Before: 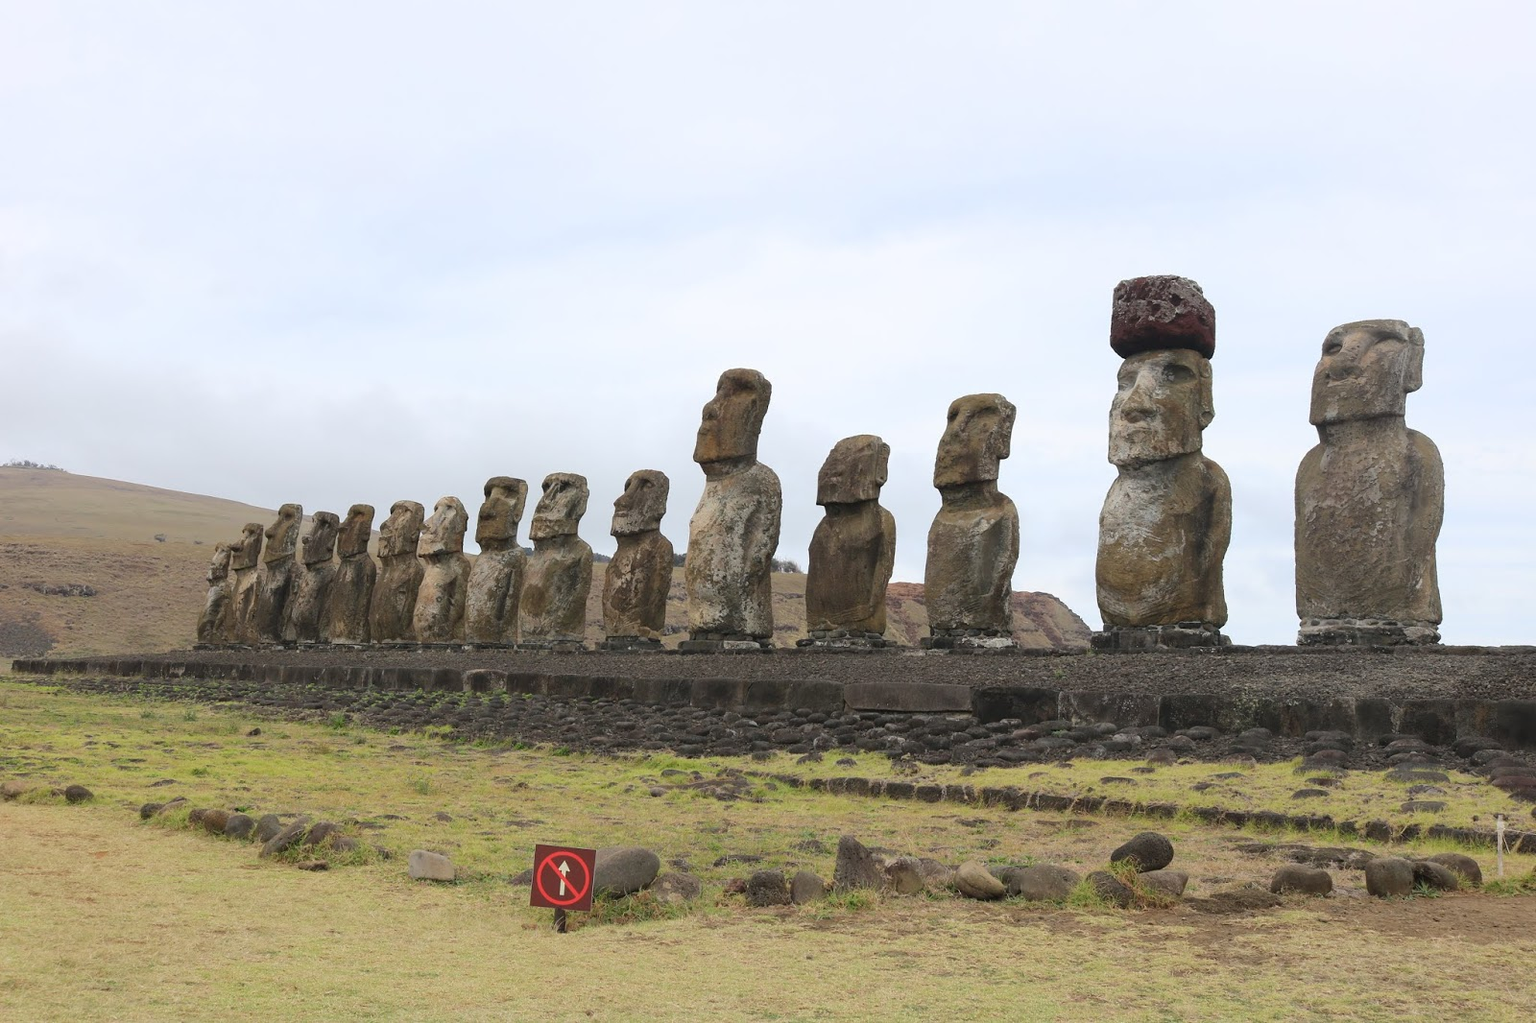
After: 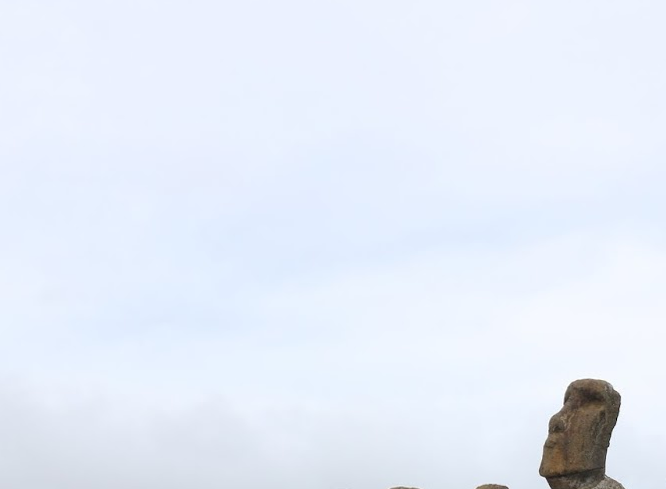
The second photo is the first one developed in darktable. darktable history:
crop and rotate: left 10.817%, top 0.062%, right 47.194%, bottom 53.626%
rotate and perspective: rotation 0.192°, lens shift (horizontal) -0.015, crop left 0.005, crop right 0.996, crop top 0.006, crop bottom 0.99
tone equalizer: on, module defaults
